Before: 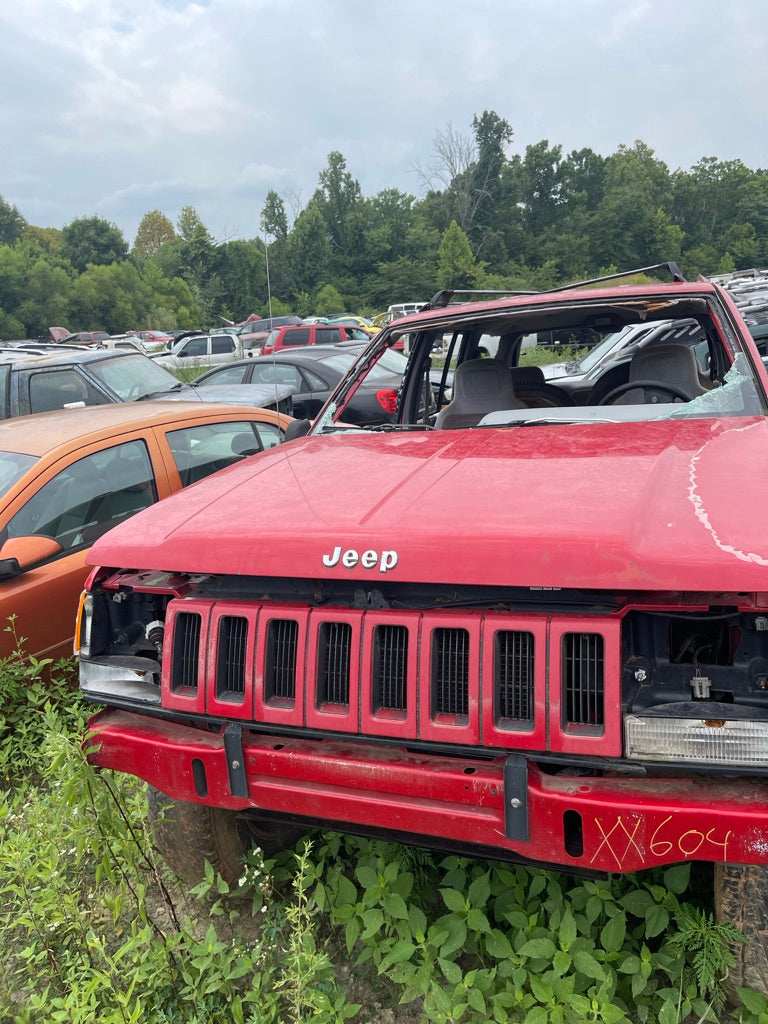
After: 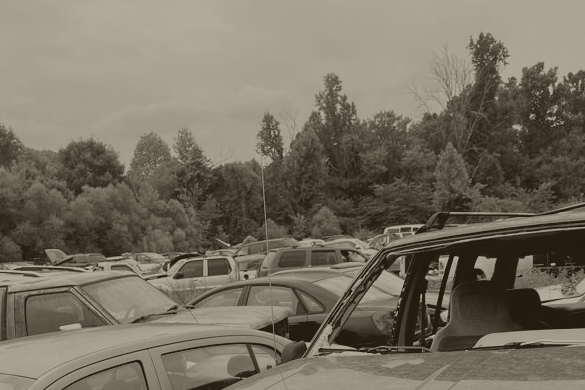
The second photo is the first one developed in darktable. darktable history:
crop: left 0.579%, top 7.627%, right 23.167%, bottom 54.275%
filmic rgb: black relative exposure -5.5 EV, white relative exposure 2.5 EV, threshold 3 EV, target black luminance 0%, hardness 4.51, latitude 67.35%, contrast 1.453, shadows ↔ highlights balance -3.52%, preserve chrominance no, color science v4 (2020), contrast in shadows soft, enable highlight reconstruction true
colorize: hue 41.44°, saturation 22%, source mix 60%, lightness 10.61%
